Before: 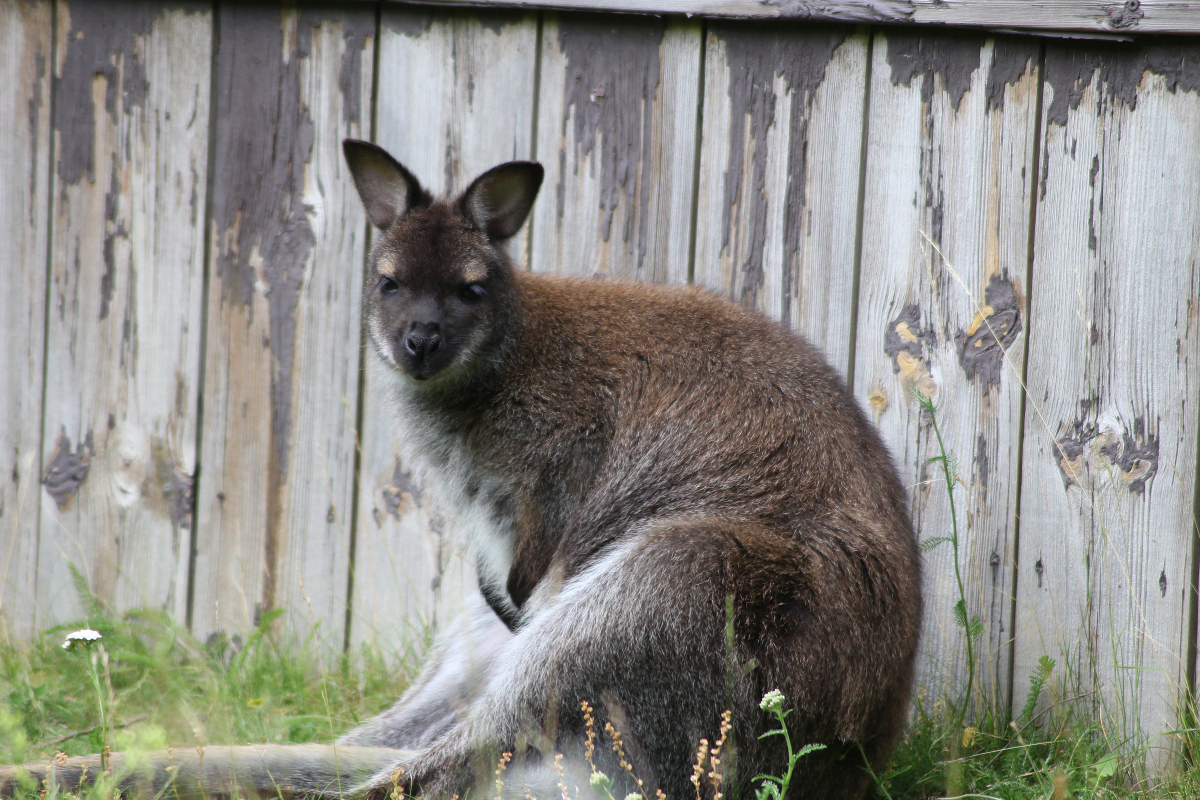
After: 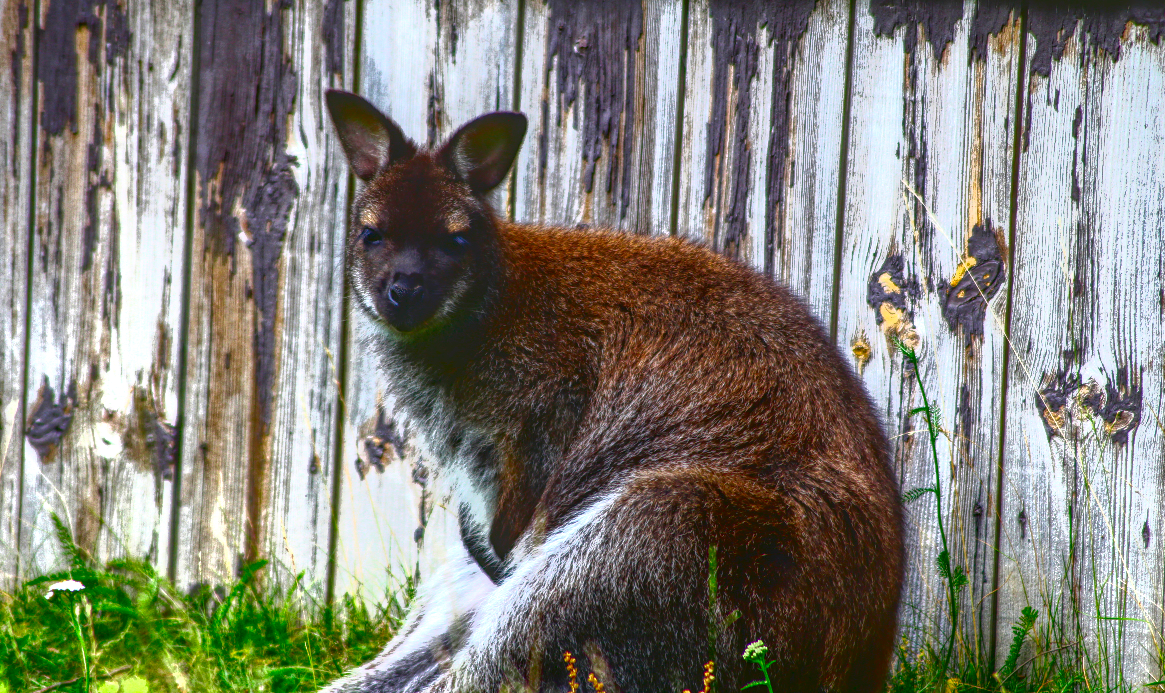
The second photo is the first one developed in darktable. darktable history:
crop: left 1.467%, top 6.169%, right 1.401%, bottom 7.161%
local contrast: highlights 20%, shadows 31%, detail 201%, midtone range 0.2
exposure: black level correction 0, exposure 0.89 EV, compensate exposure bias true, compensate highlight preservation false
shadows and highlights: radius 118.22, shadows 42.14, highlights -61.89, soften with gaussian
contrast brightness saturation: brightness -0.987, saturation 0.986
